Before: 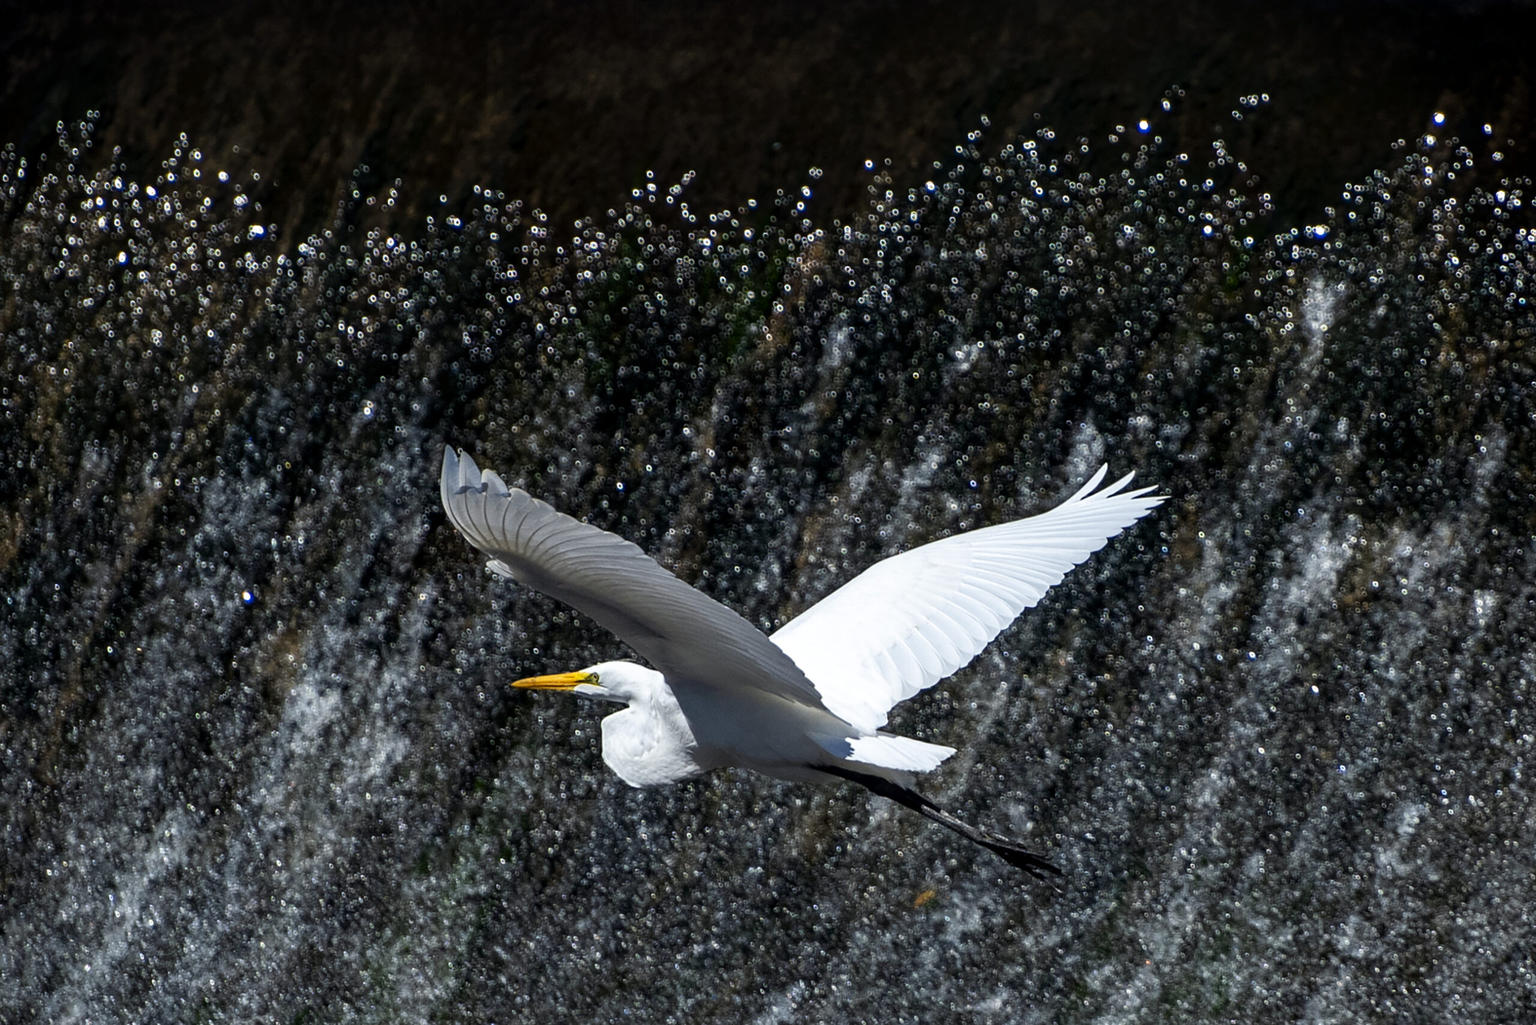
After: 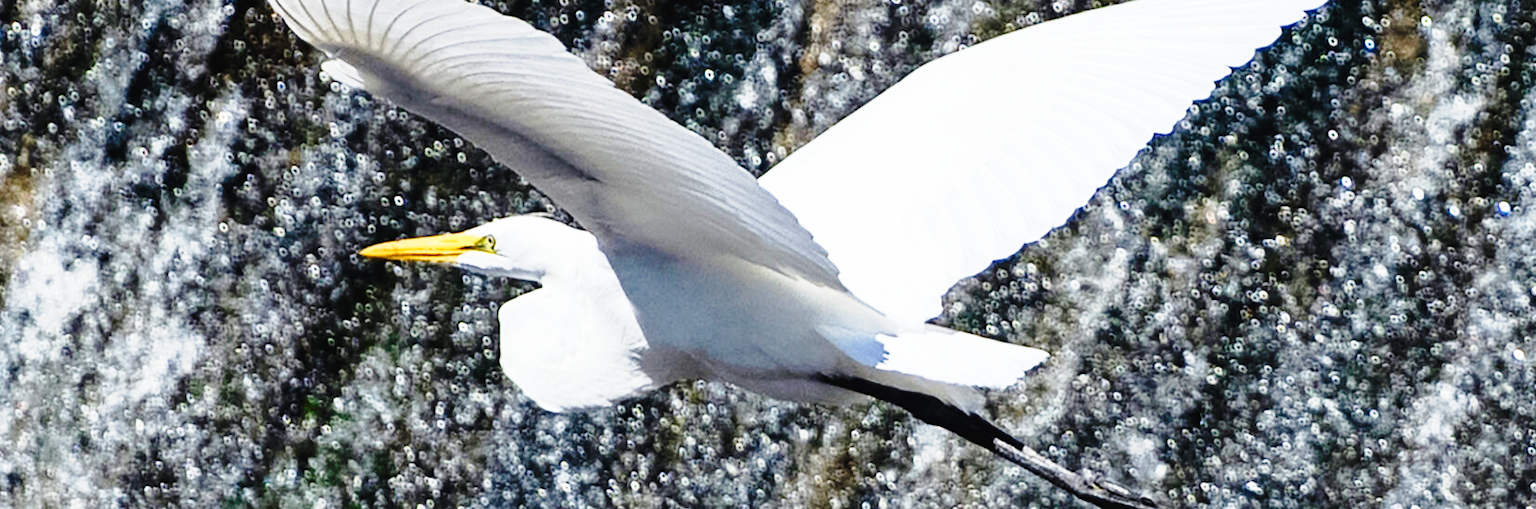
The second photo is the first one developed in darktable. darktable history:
base curve: curves: ch0 [(0, 0) (0.028, 0.03) (0.121, 0.232) (0.46, 0.748) (0.859, 0.968) (1, 1)], preserve colors none
crop: left 18.12%, top 50.875%, right 17.095%, bottom 16.917%
tone curve: curves: ch0 [(0, 0.021) (0.049, 0.044) (0.152, 0.14) (0.328, 0.377) (0.473, 0.543) (0.641, 0.705) (0.85, 0.894) (1, 0.969)]; ch1 [(0, 0) (0.302, 0.331) (0.433, 0.432) (0.472, 0.47) (0.502, 0.503) (0.527, 0.521) (0.564, 0.58) (0.614, 0.626) (0.677, 0.701) (0.859, 0.885) (1, 1)]; ch2 [(0, 0) (0.33, 0.301) (0.447, 0.44) (0.487, 0.496) (0.502, 0.516) (0.535, 0.563) (0.565, 0.593) (0.608, 0.638) (1, 1)], preserve colors none
exposure: black level correction 0, exposure 0.953 EV, compensate exposure bias true, compensate highlight preservation false
